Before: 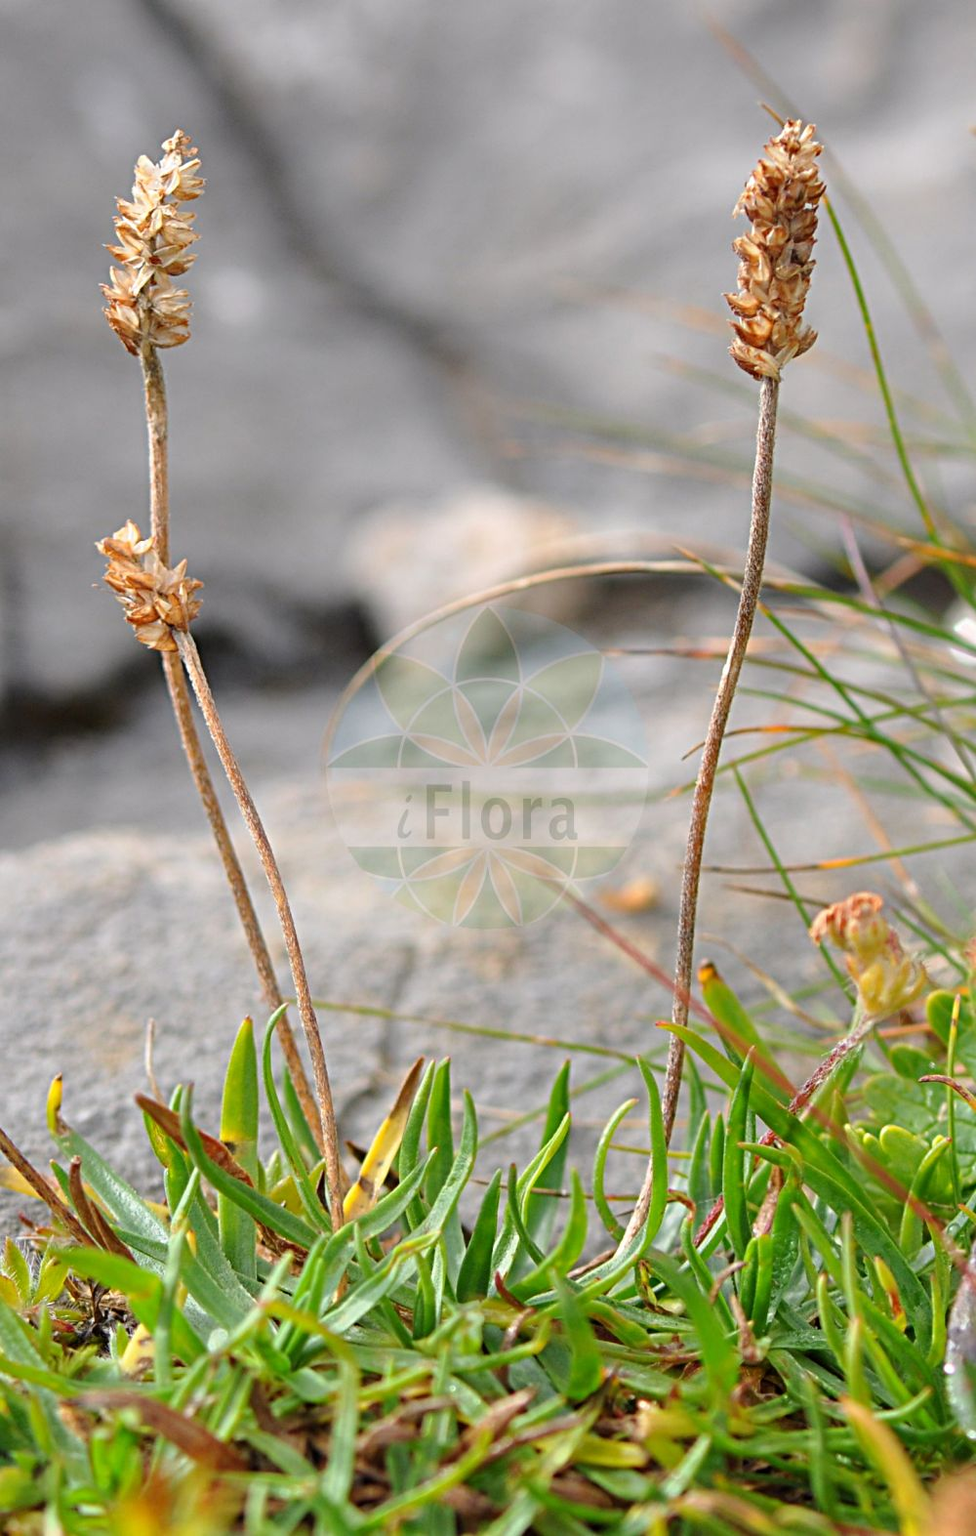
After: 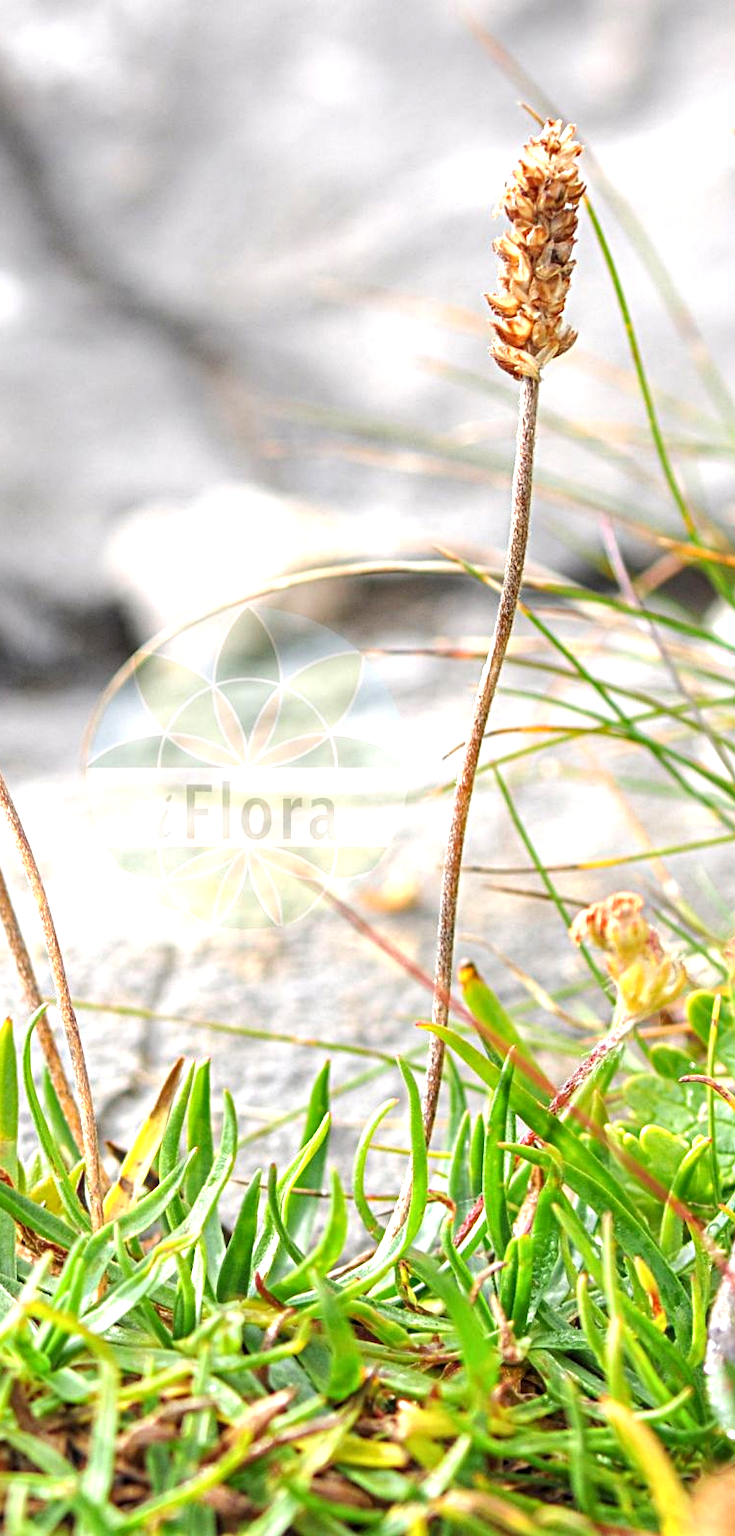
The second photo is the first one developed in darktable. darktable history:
local contrast: on, module defaults
crop and rotate: left 24.663%
exposure: black level correction 0, exposure 1 EV, compensate exposure bias true, compensate highlight preservation false
